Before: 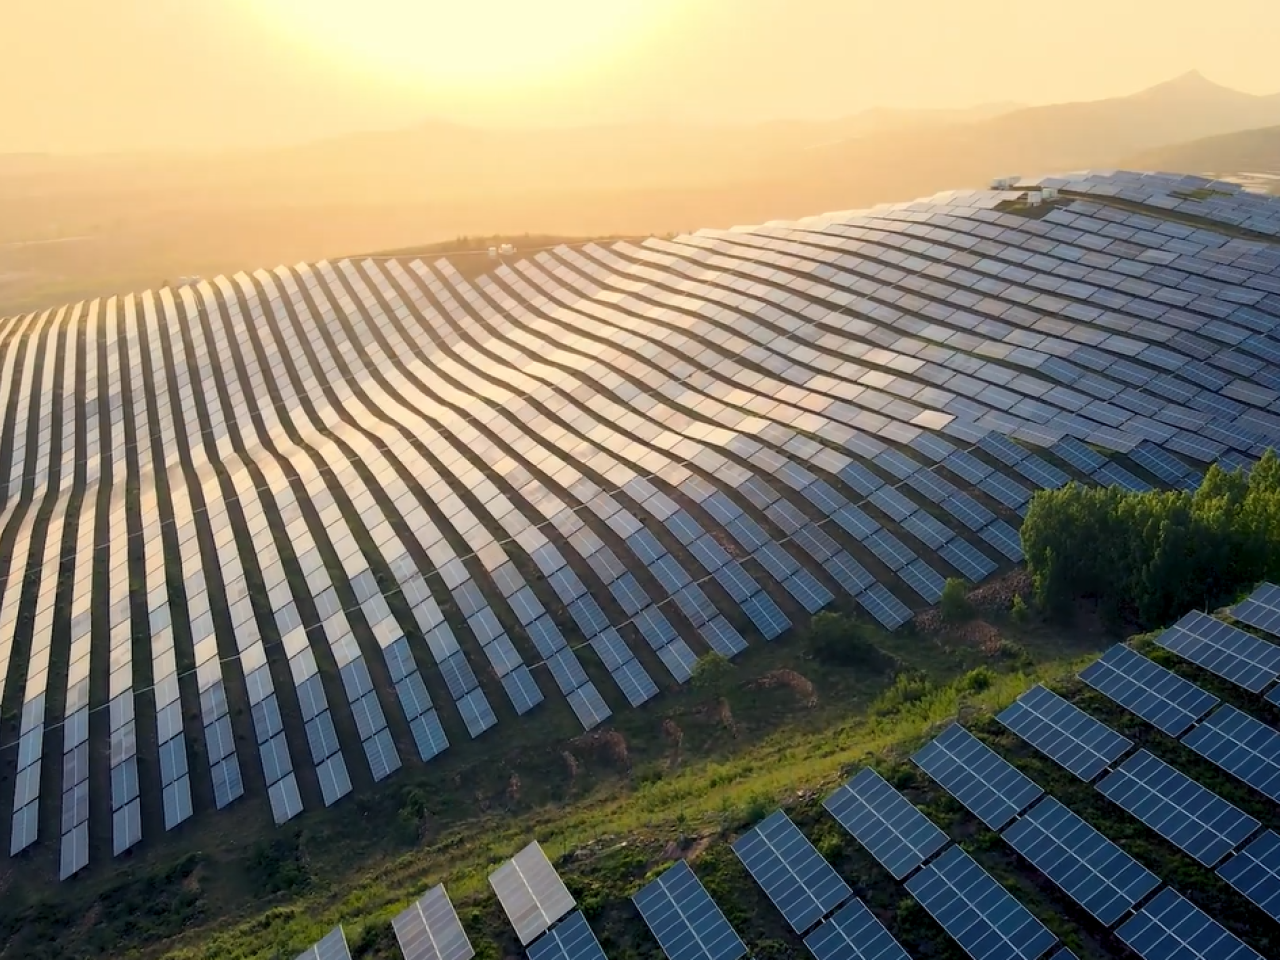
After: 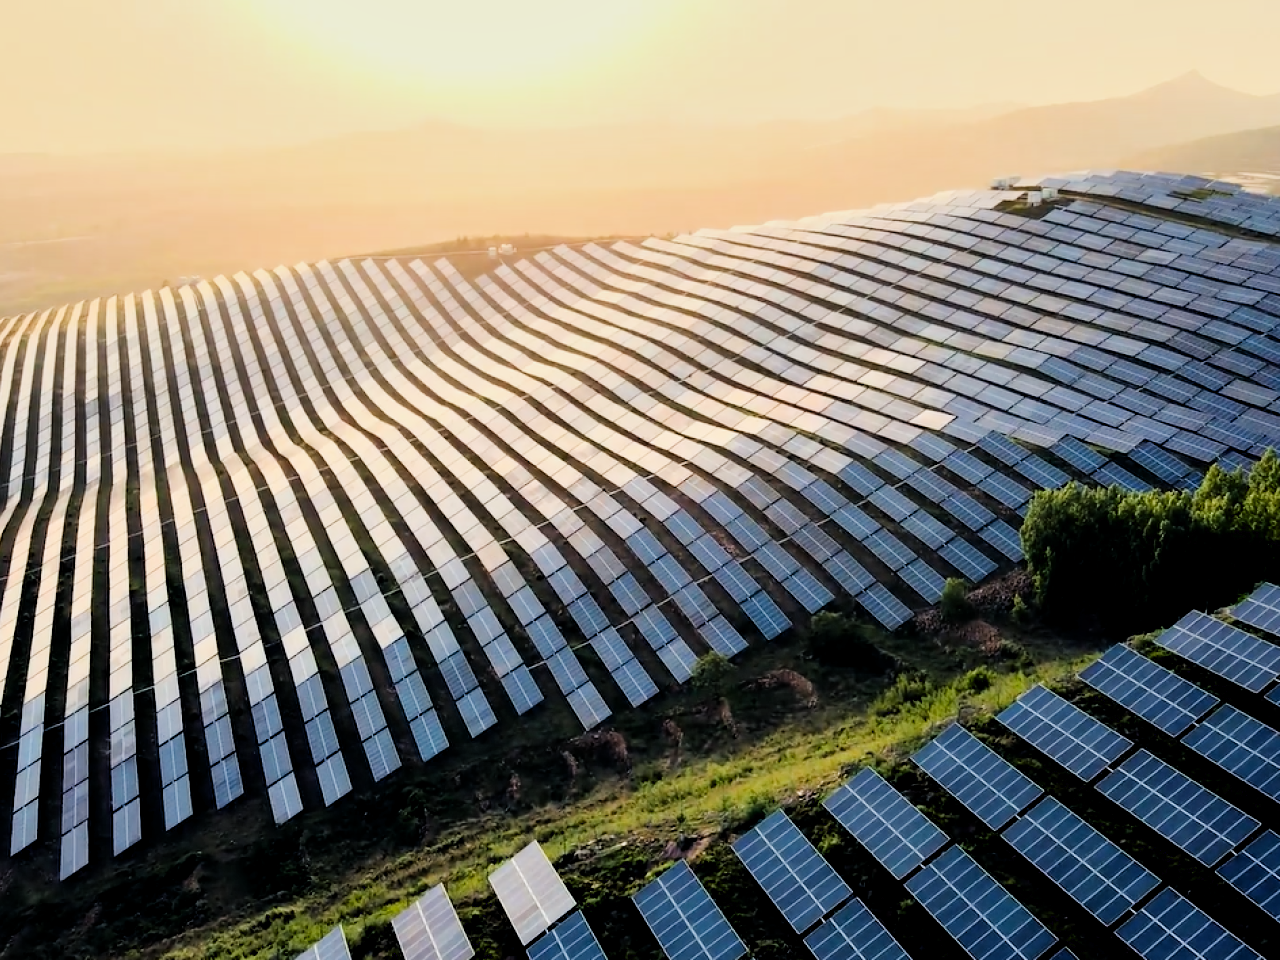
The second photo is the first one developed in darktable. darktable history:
tone equalizer: -8 EV -0.748 EV, -7 EV -0.685 EV, -6 EV -0.619 EV, -5 EV -0.404 EV, -3 EV 0.378 EV, -2 EV 0.6 EV, -1 EV 0.676 EV, +0 EV 0.781 EV
filmic rgb: black relative exposure -7.65 EV, white relative exposure 4.56 EV, hardness 3.61
contrast equalizer: y [[0.6 ×6], [0.55 ×6], [0 ×6], [0 ×6], [0 ×6]]
